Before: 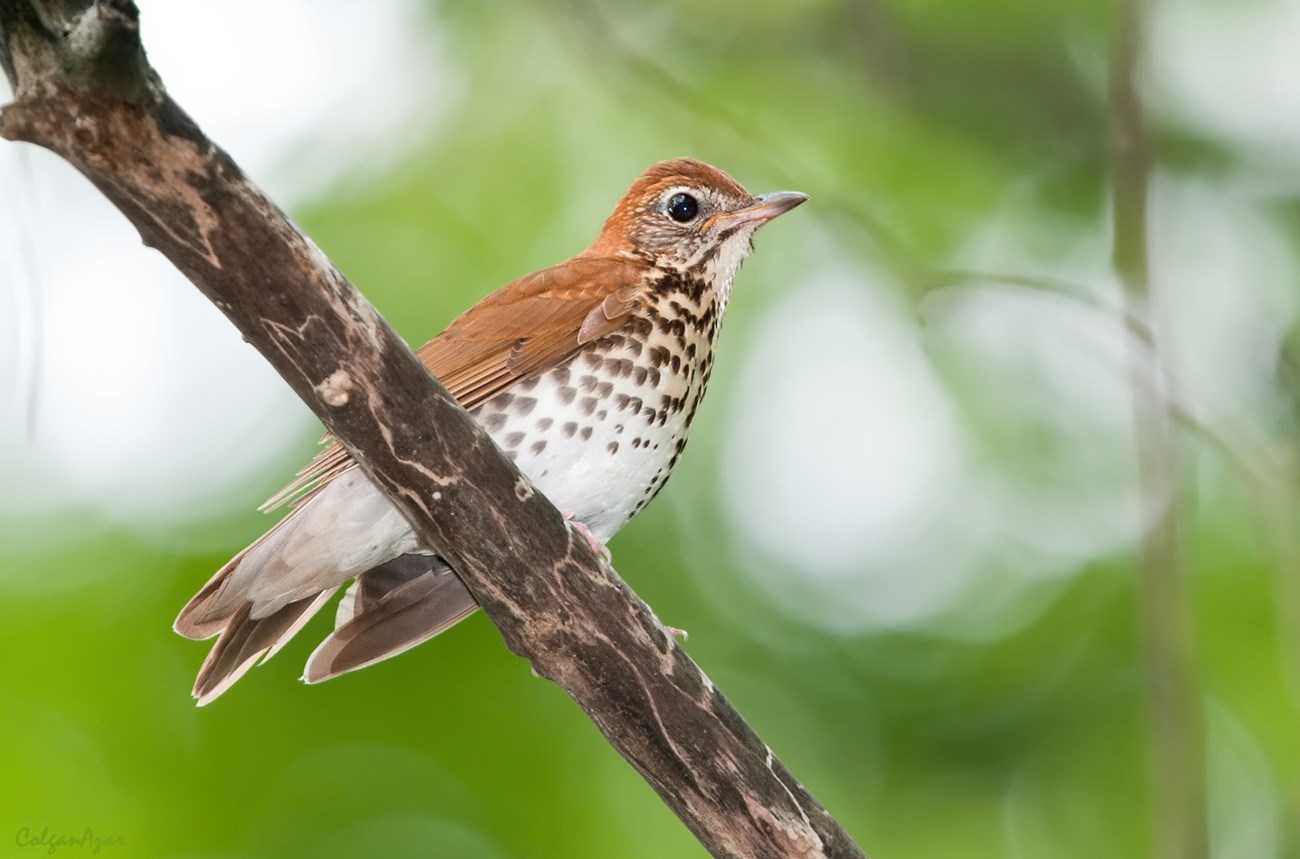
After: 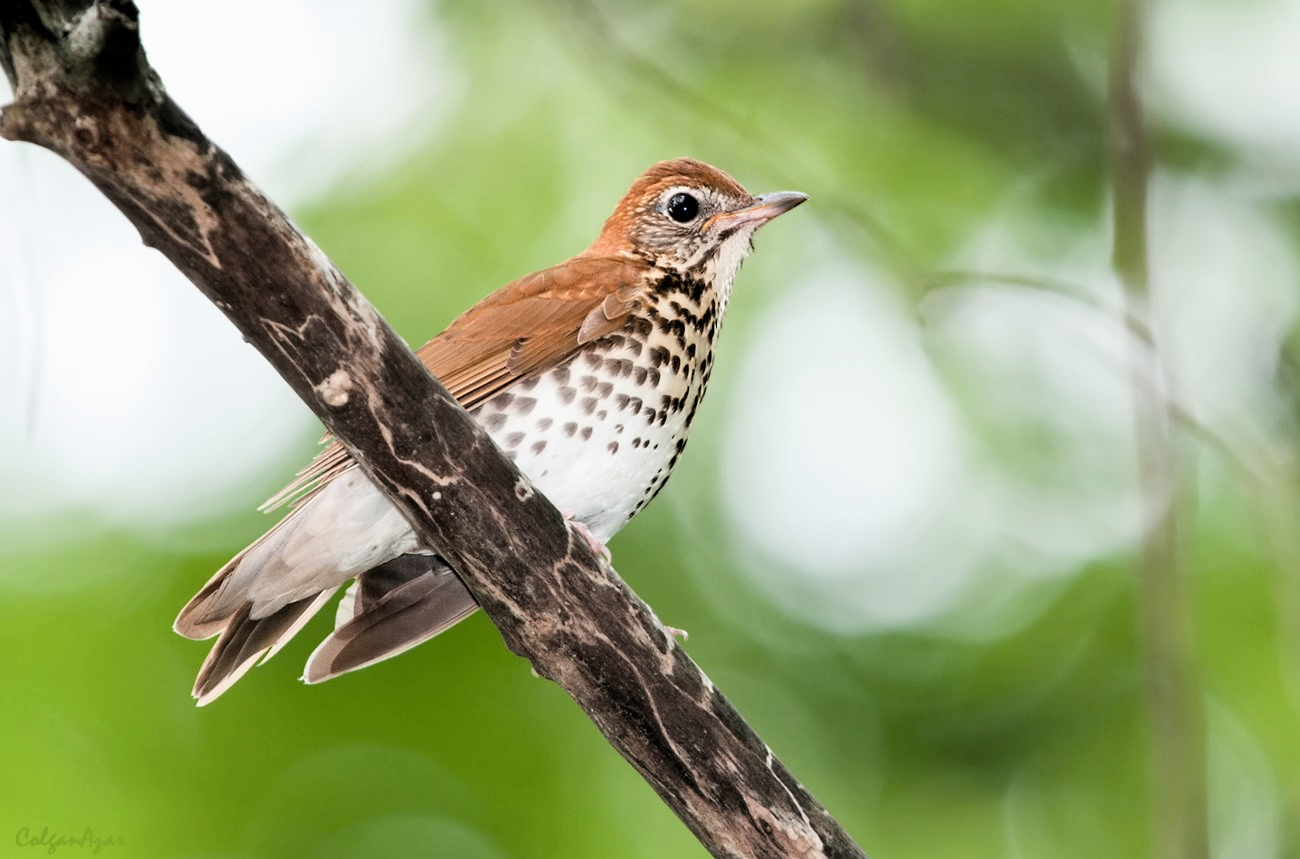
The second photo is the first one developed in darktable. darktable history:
filmic rgb: middle gray luminance 8.99%, black relative exposure -6.28 EV, white relative exposure 2.7 EV, target black luminance 0%, hardness 4.73, latitude 73.64%, contrast 1.337, shadows ↔ highlights balance 9.44%
